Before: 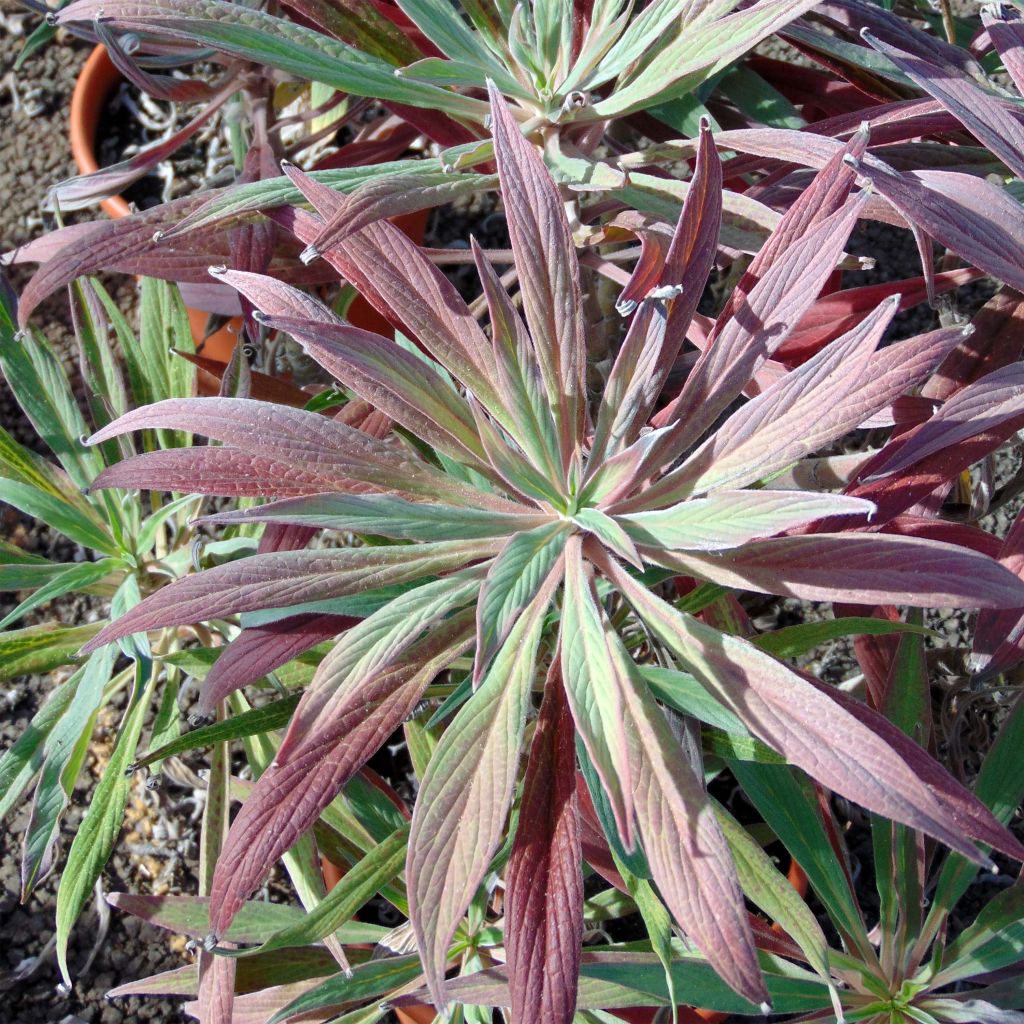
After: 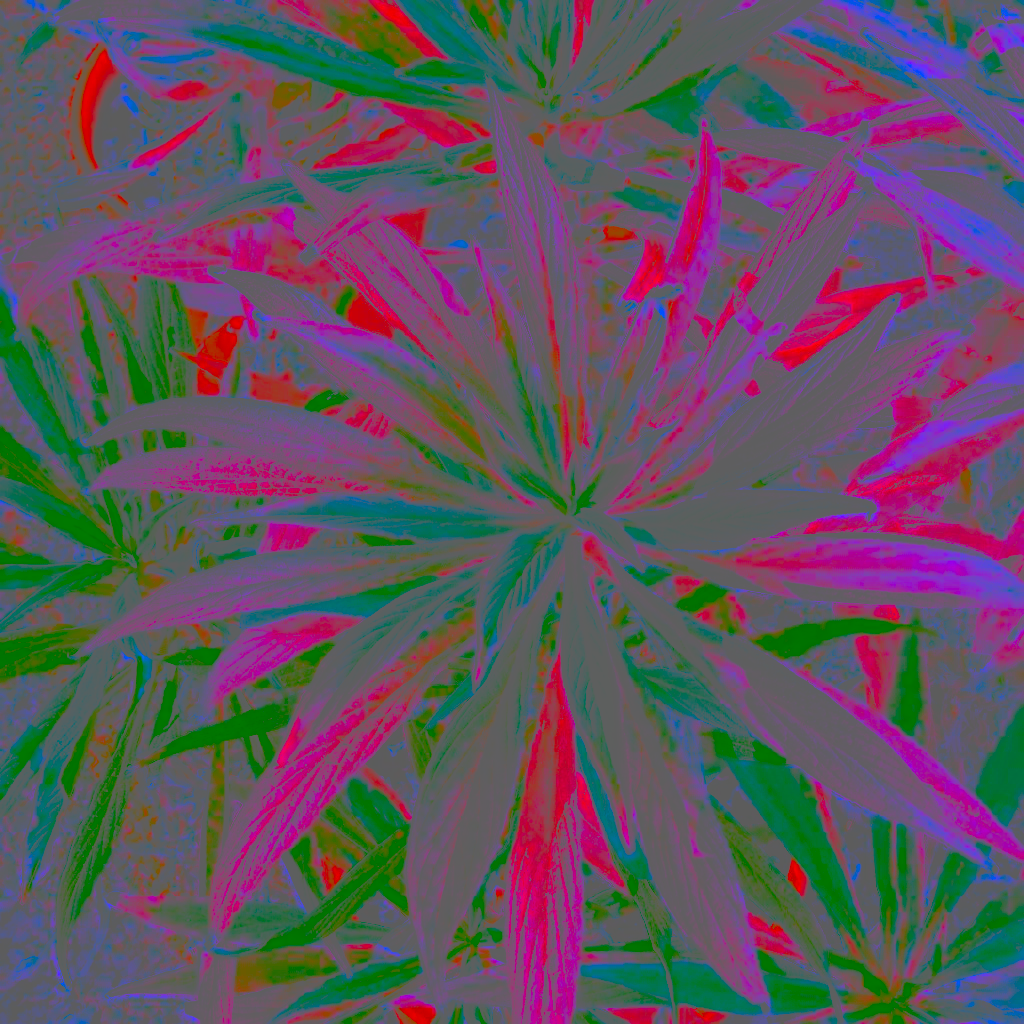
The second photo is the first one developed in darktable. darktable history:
color calibration: illuminant as shot in camera, x 0.37, y 0.382, temperature 4313.32 K
contrast brightness saturation: contrast -0.99, brightness -0.17, saturation 0.75
sharpen: on, module defaults
base curve: curves: ch0 [(0, 0) (0.007, 0.004) (0.027, 0.03) (0.046, 0.07) (0.207, 0.54) (0.442, 0.872) (0.673, 0.972) (1, 1)], preserve colors none
